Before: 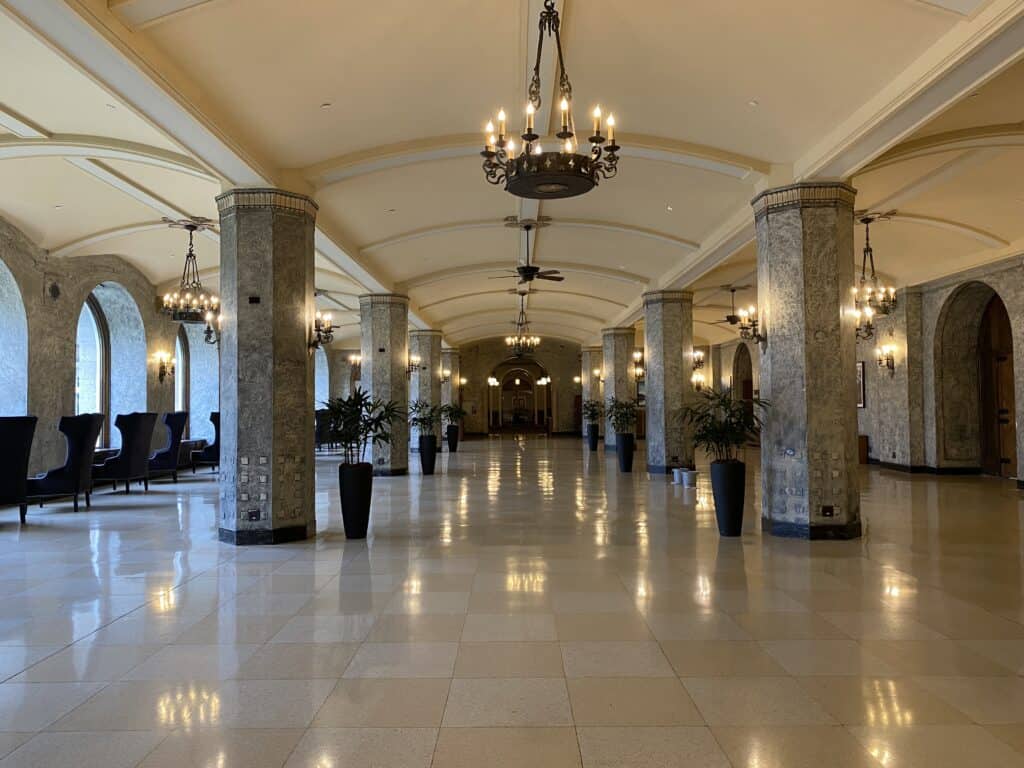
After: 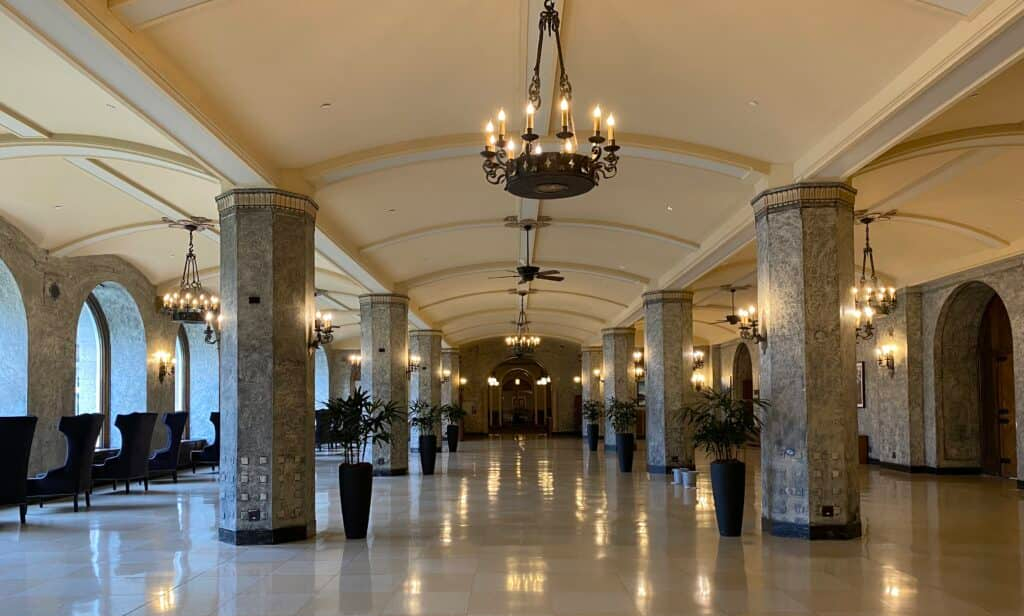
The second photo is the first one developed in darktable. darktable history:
crop: bottom 19.704%
